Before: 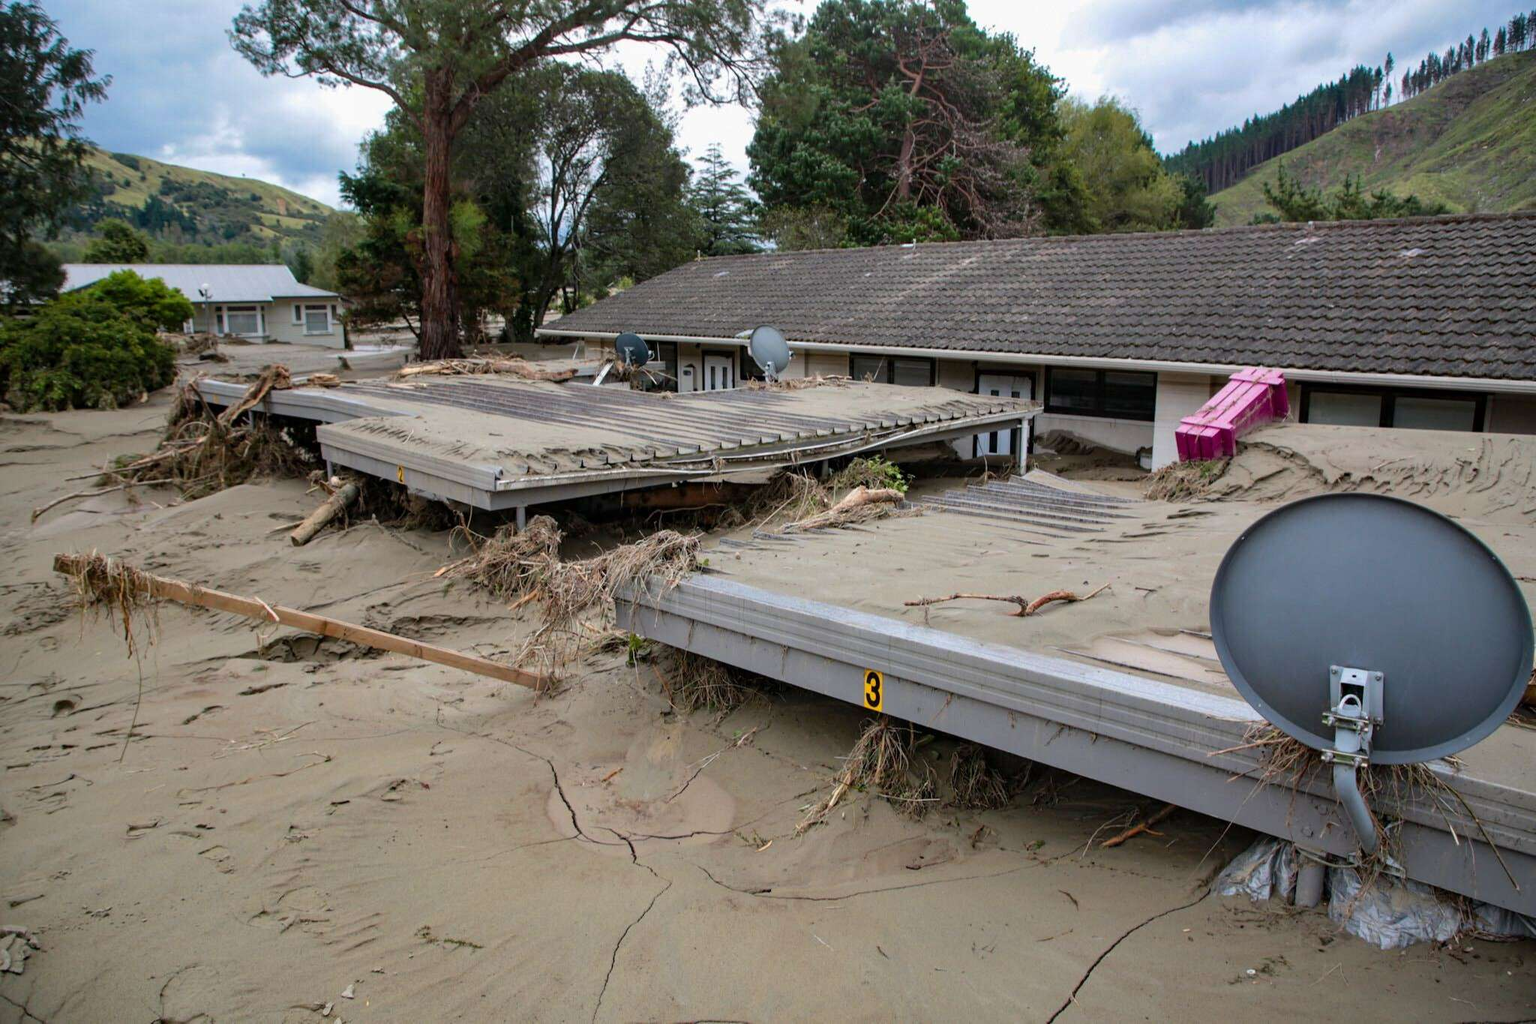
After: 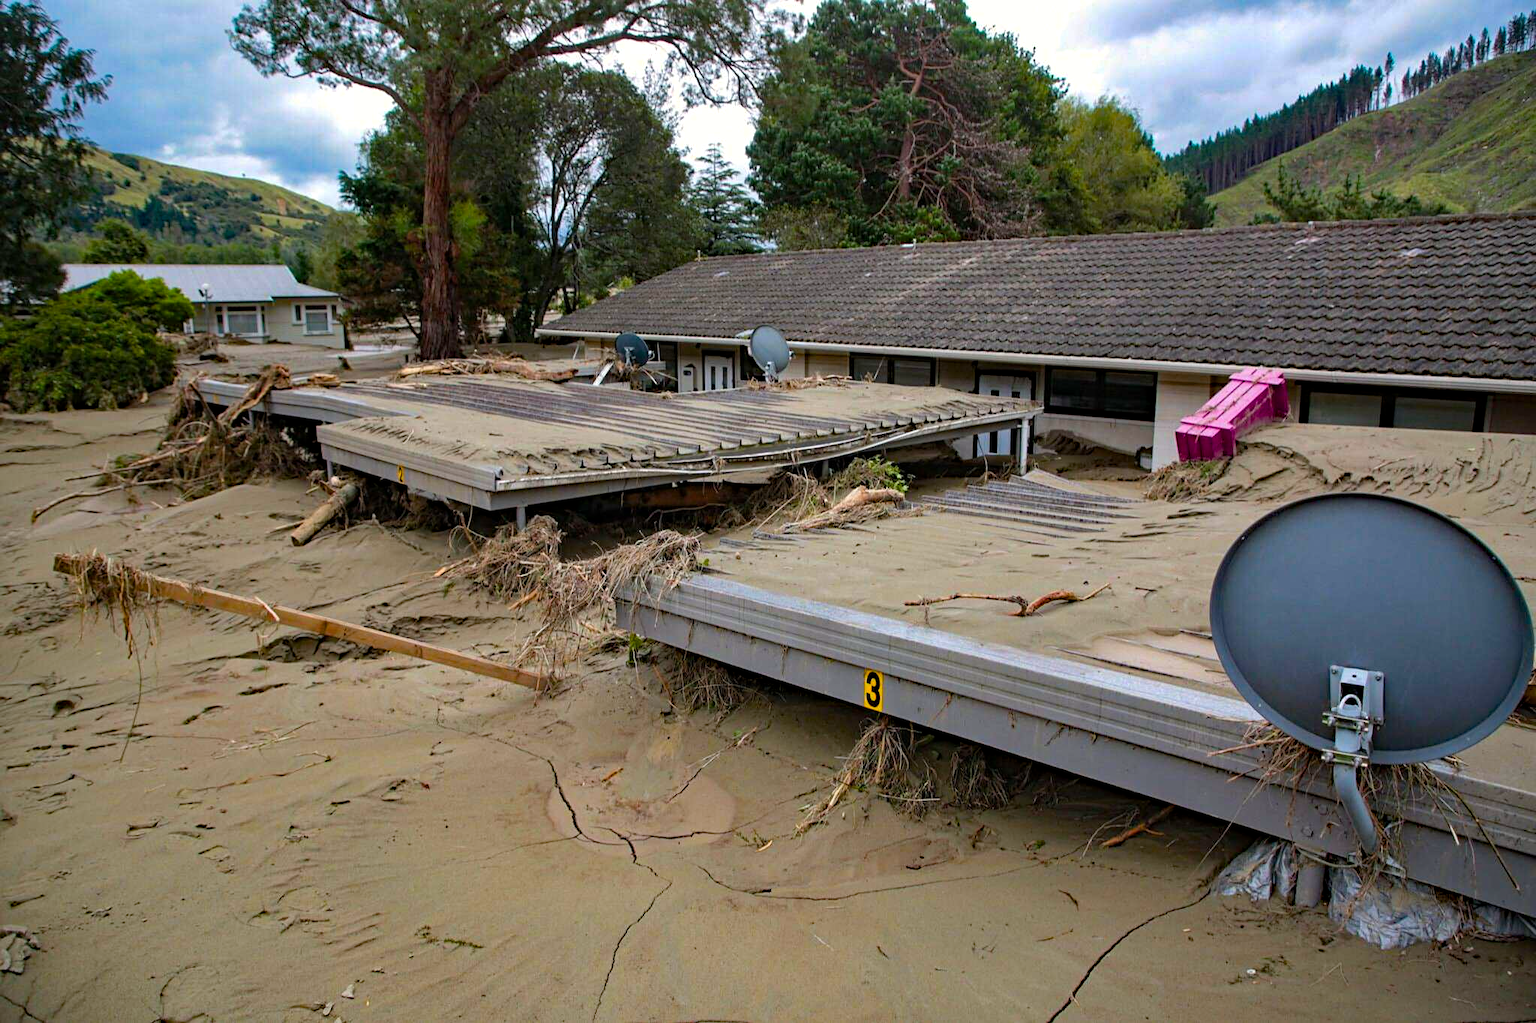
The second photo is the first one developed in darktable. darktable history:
sharpen: amount 0.21
color balance rgb: perceptual saturation grading › global saturation 25.055%
haze removal: strength 0.298, distance 0.256, compatibility mode true, adaptive false
